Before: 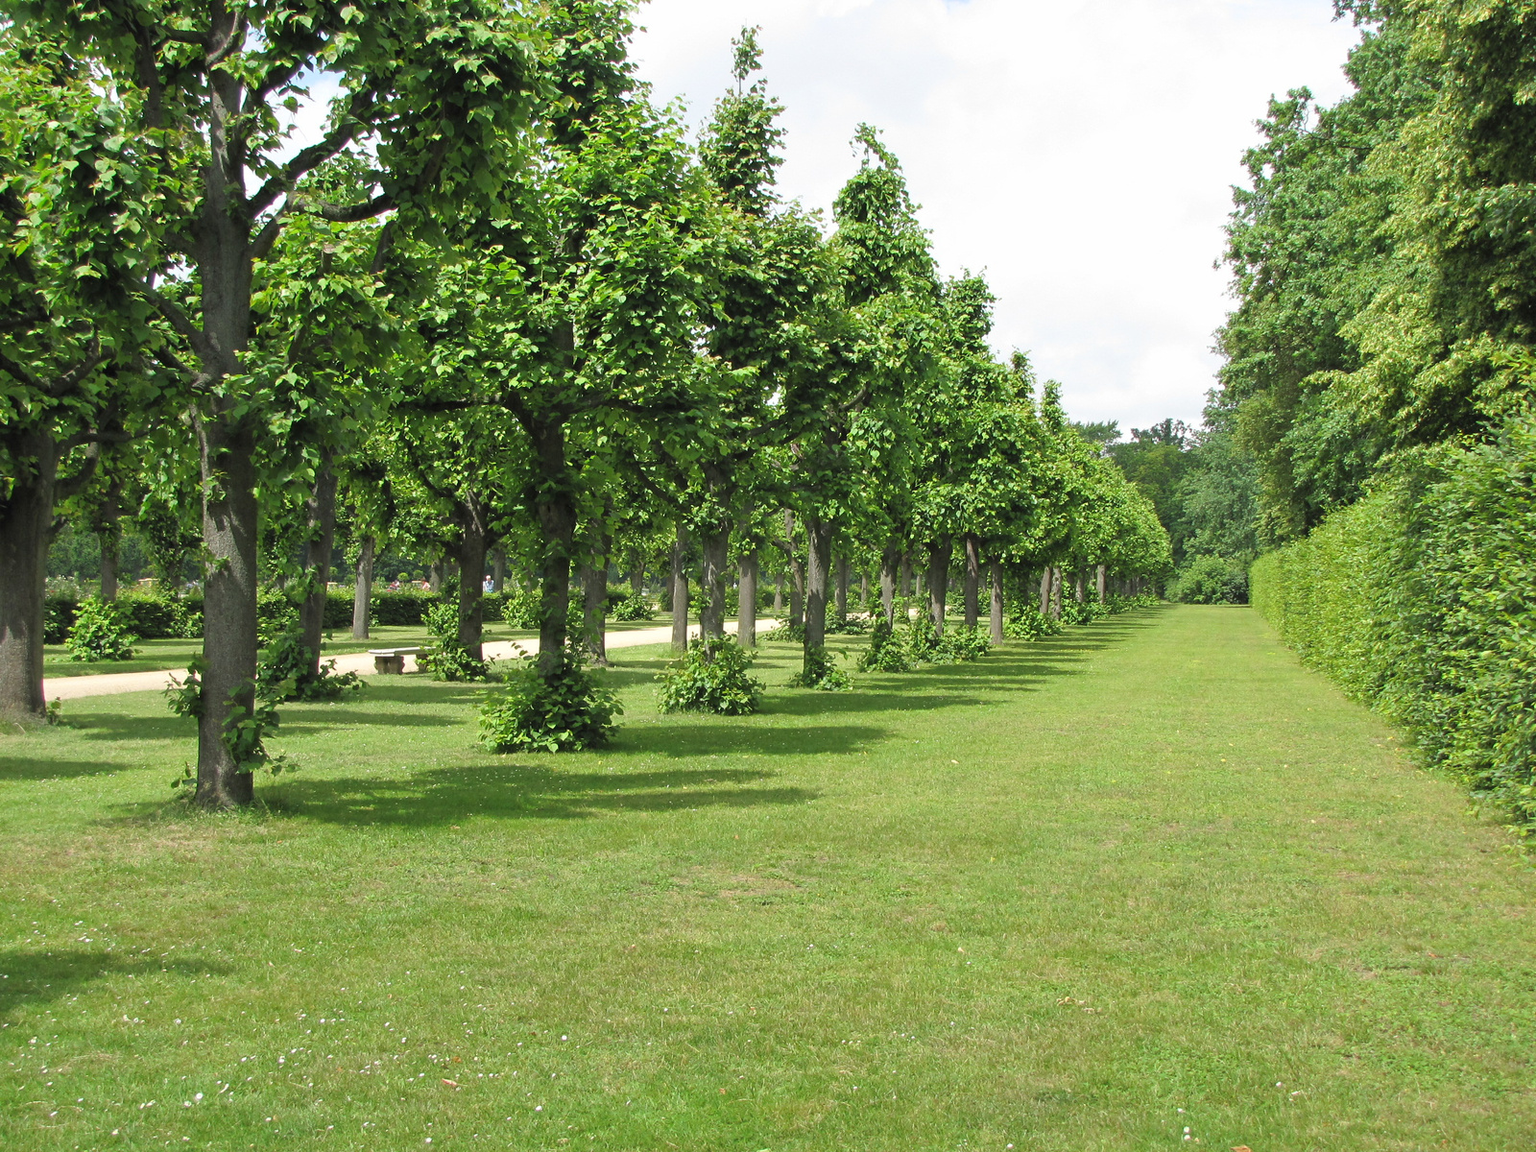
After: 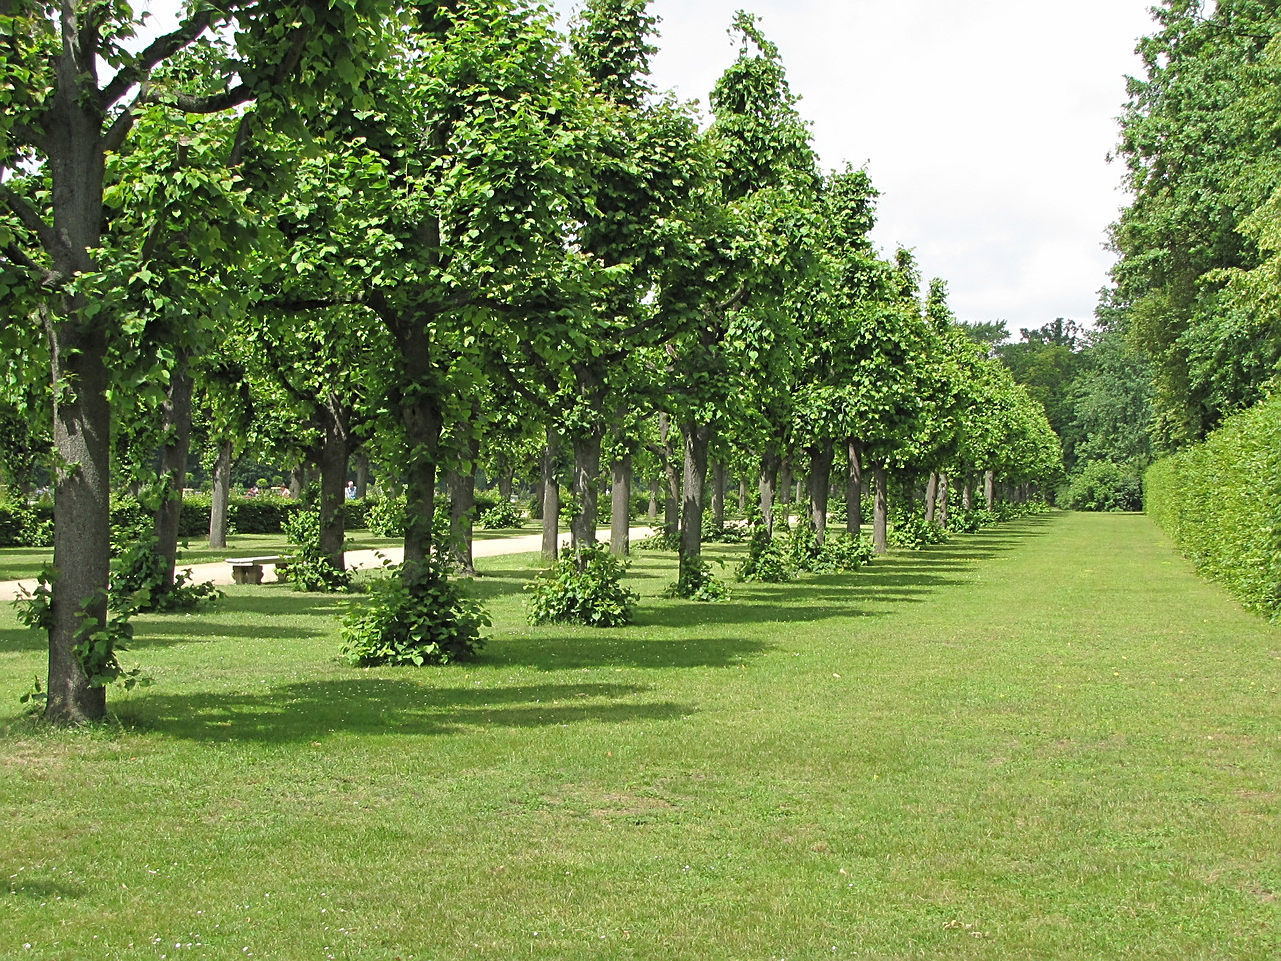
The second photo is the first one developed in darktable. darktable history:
sharpen: amount 0.493
crop and rotate: left 9.961%, top 9.895%, right 9.935%, bottom 9.97%
